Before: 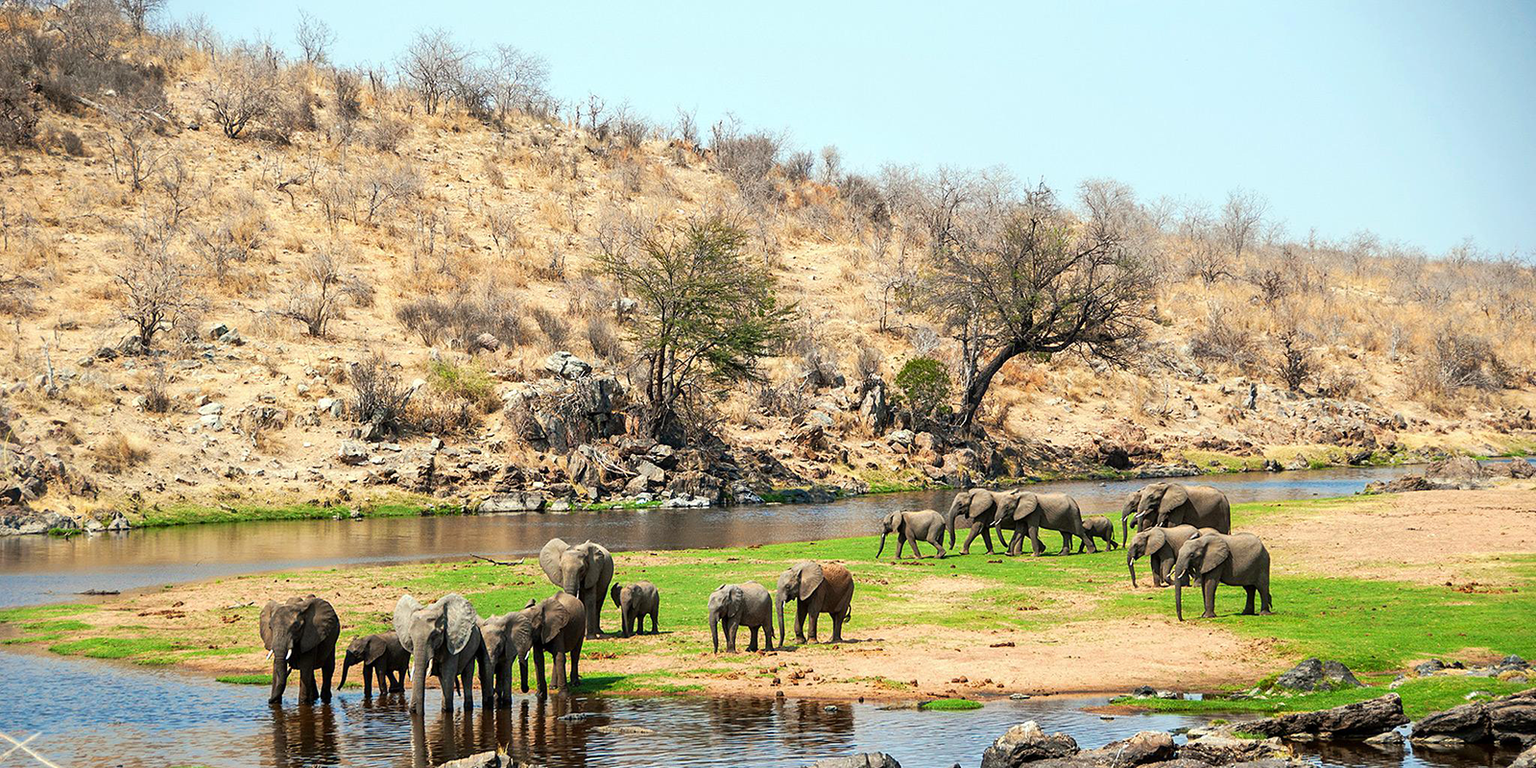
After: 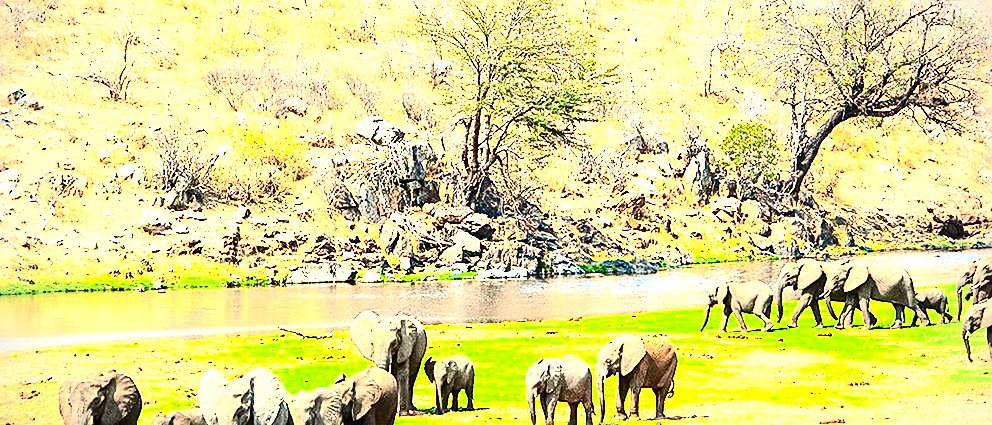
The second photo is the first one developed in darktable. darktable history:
sharpen: on, module defaults
contrast brightness saturation: contrast 0.4, brightness 0.1, saturation 0.21
exposure: black level correction 0, exposure 2.138 EV, compensate exposure bias true, compensate highlight preservation false
crop: left 13.312%, top 31.28%, right 24.627%, bottom 15.582%
vignetting: on, module defaults
